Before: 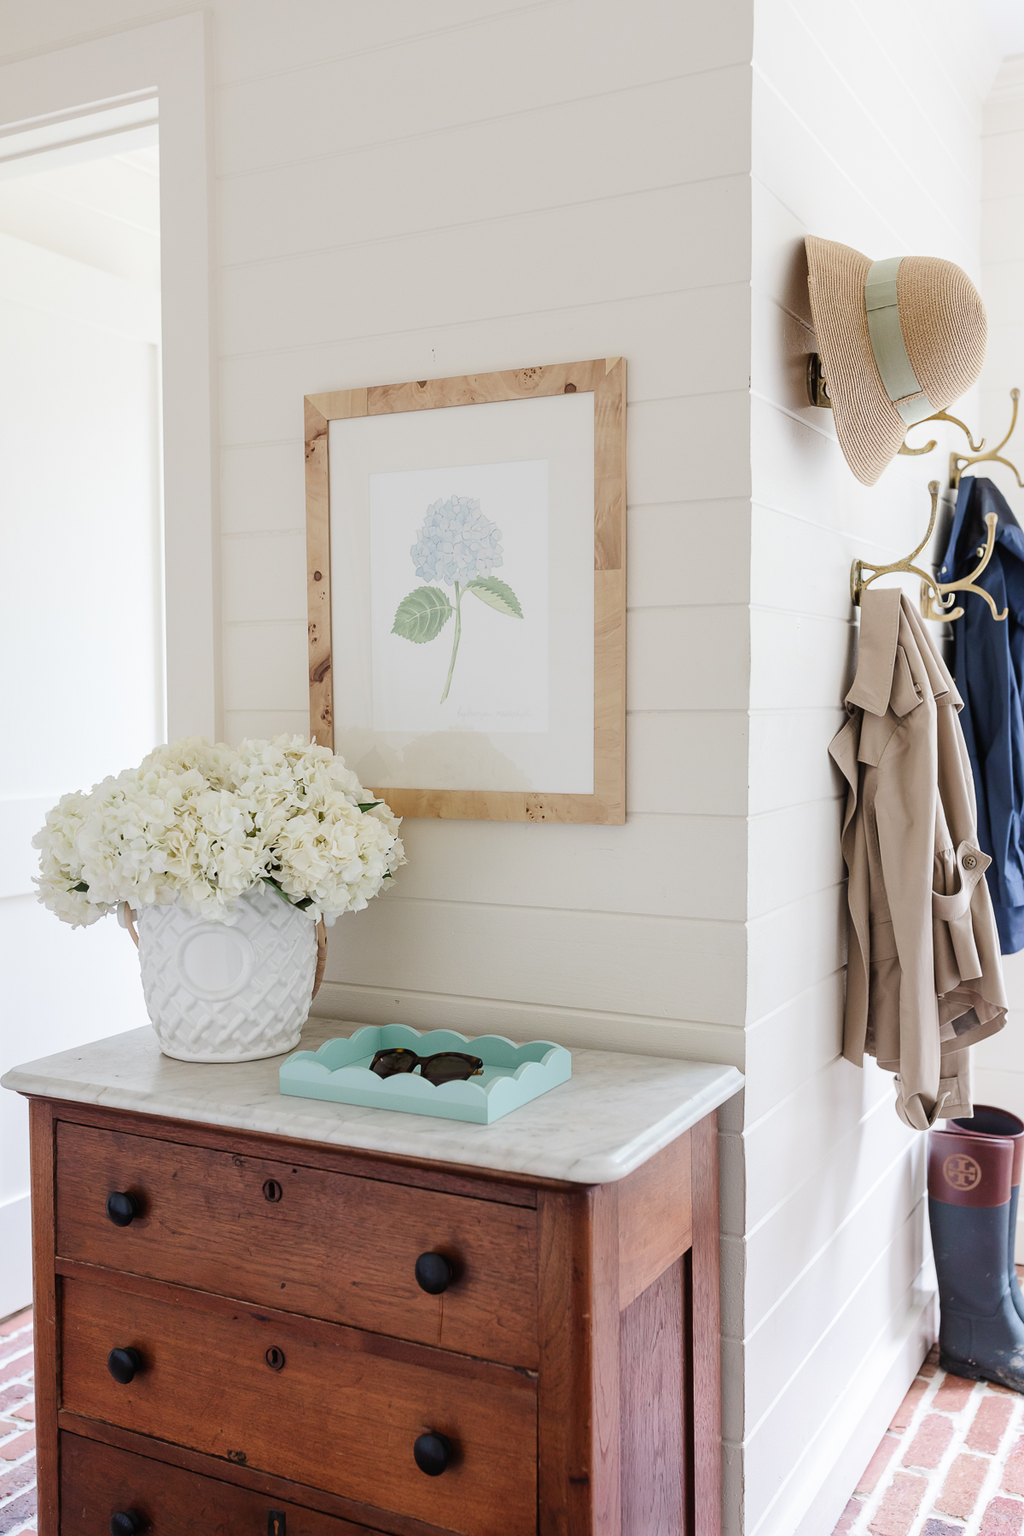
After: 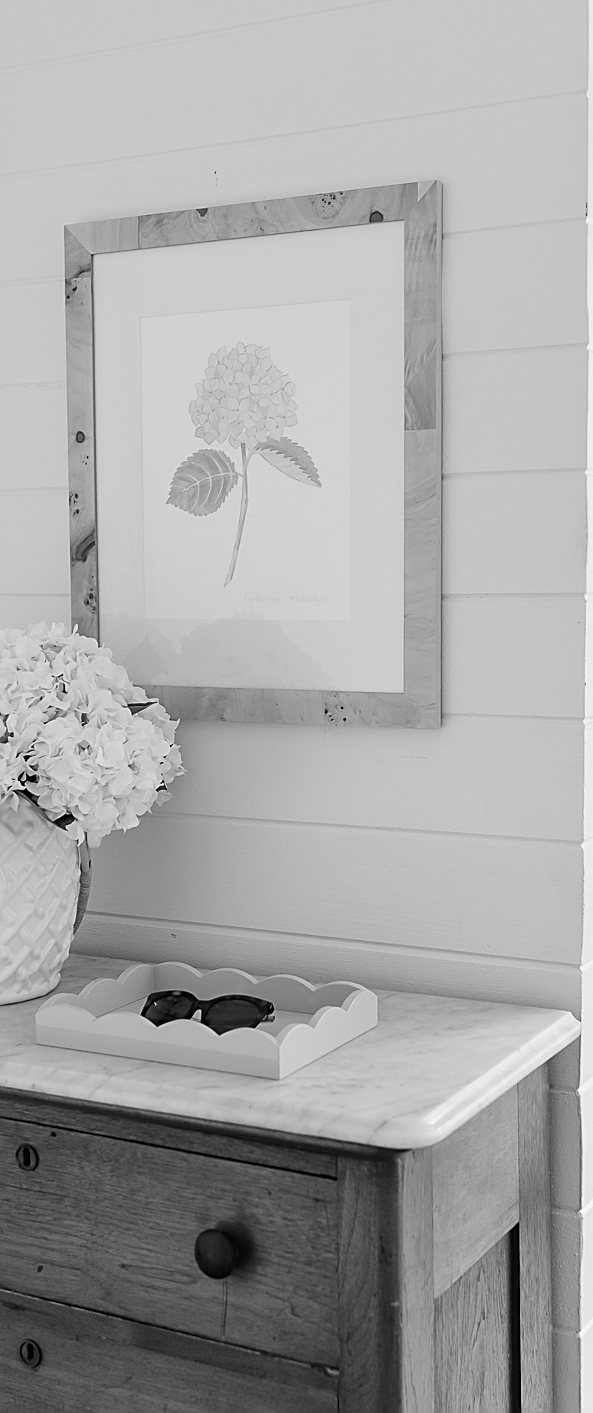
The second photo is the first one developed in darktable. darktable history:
crop and rotate: angle 0.02°, left 24.353%, top 13.219%, right 26.156%, bottom 8.224%
sharpen: on, module defaults
monochrome: a 32, b 64, size 2.3, highlights 1
